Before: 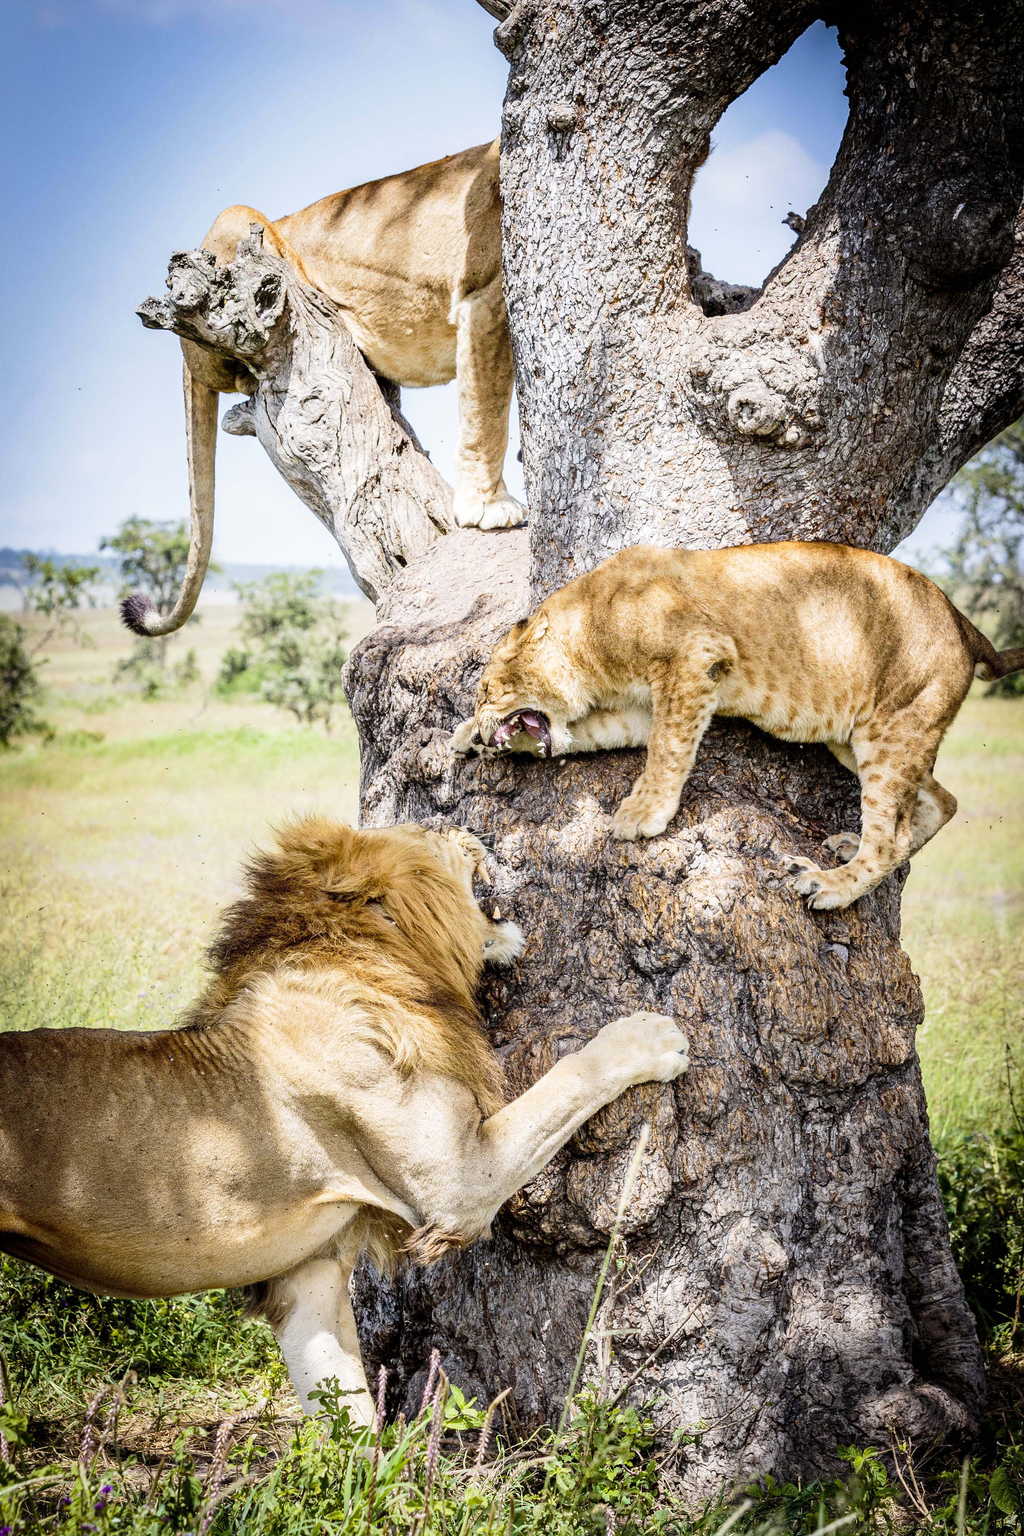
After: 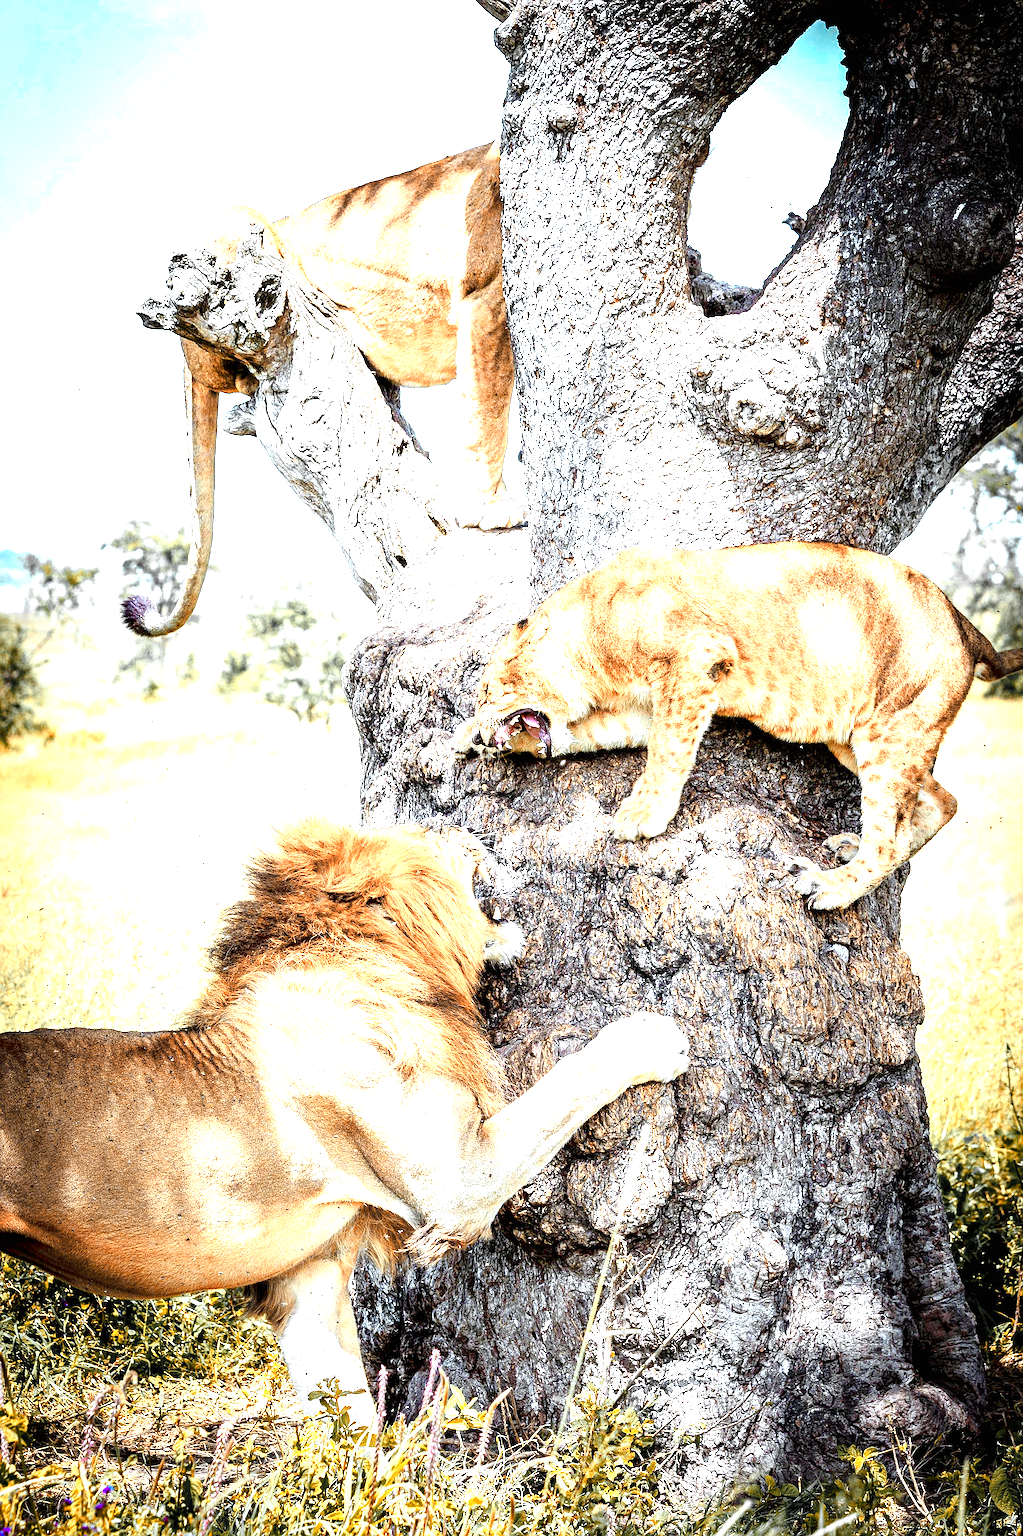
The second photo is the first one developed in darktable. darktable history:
exposure: black level correction 0, exposure 0.953 EV, compensate exposure bias true, compensate highlight preservation false
sharpen: on, module defaults
white balance: red 0.925, blue 1.046
color zones: curves: ch0 [(0.009, 0.528) (0.136, 0.6) (0.255, 0.586) (0.39, 0.528) (0.522, 0.584) (0.686, 0.736) (0.849, 0.561)]; ch1 [(0.045, 0.781) (0.14, 0.416) (0.257, 0.695) (0.442, 0.032) (0.738, 0.338) (0.818, 0.632) (0.891, 0.741) (1, 0.704)]; ch2 [(0, 0.667) (0.141, 0.52) (0.26, 0.37) (0.474, 0.432) (0.743, 0.286)]
